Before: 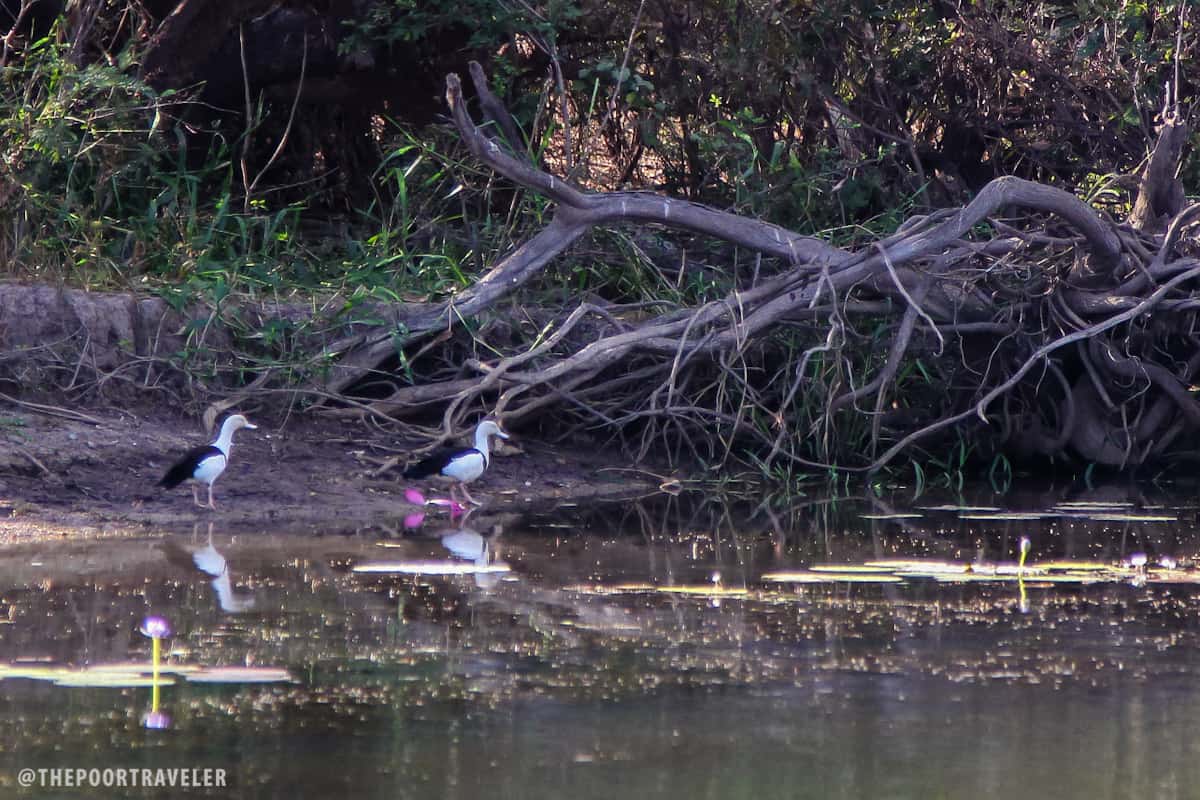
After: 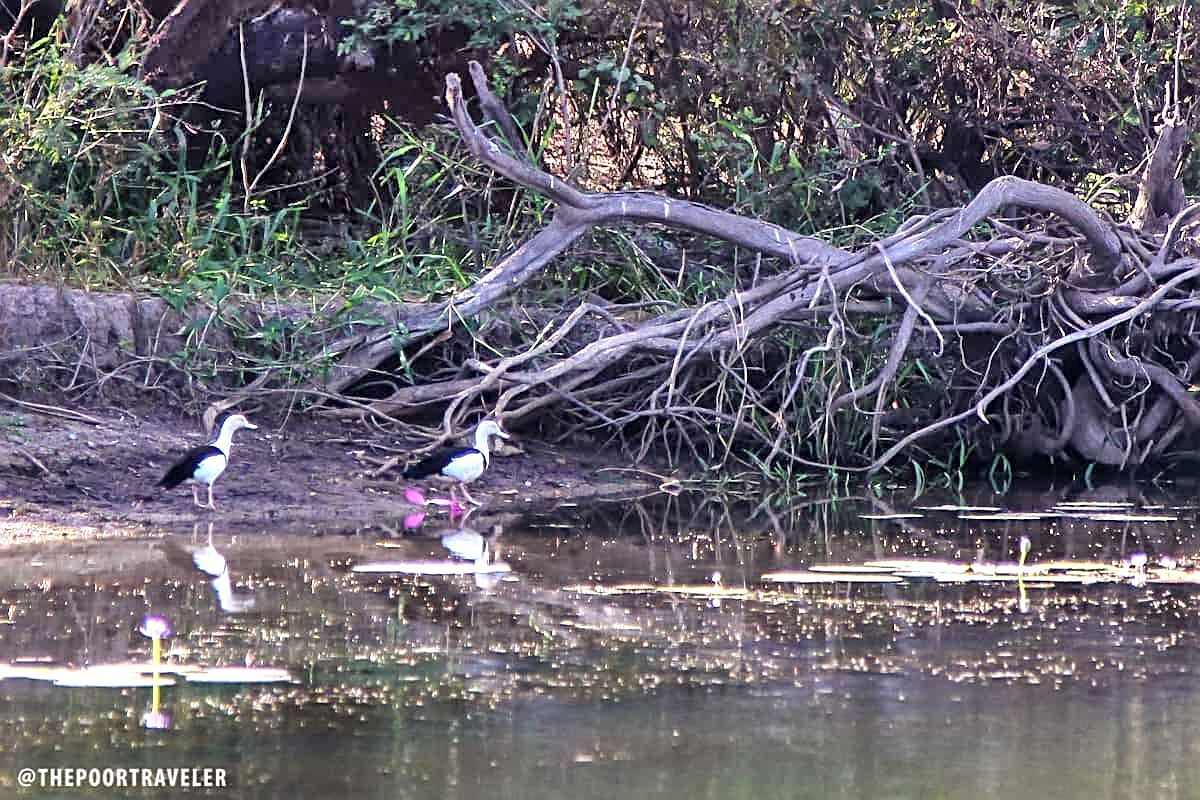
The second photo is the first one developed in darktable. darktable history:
shadows and highlights: shadows 74.82, highlights -60.67, highlights color adjustment 78.85%, soften with gaussian
sharpen: radius 2.53, amount 0.631
exposure: black level correction 0.001, exposure 0.955 EV, compensate highlight preservation false
